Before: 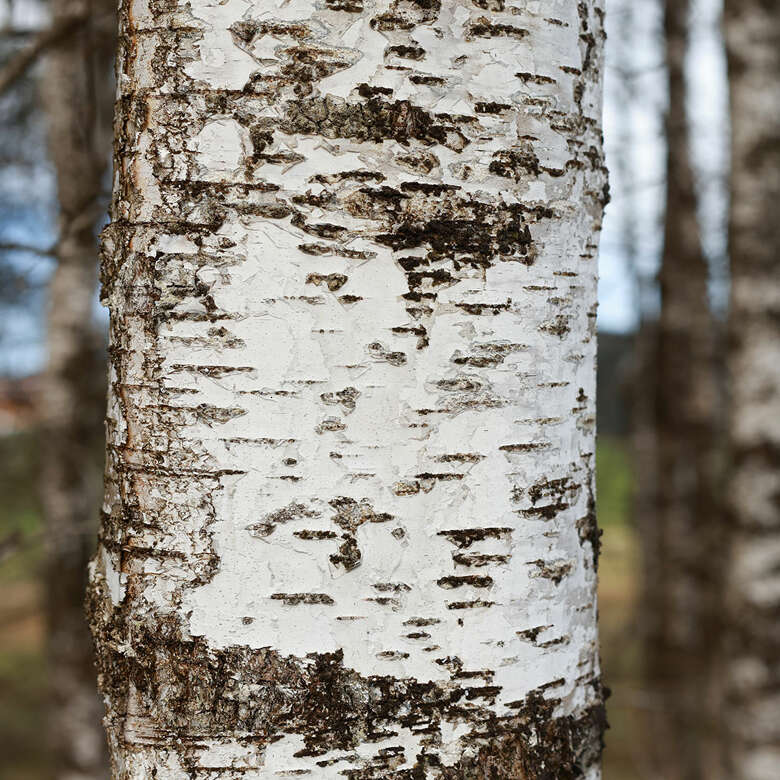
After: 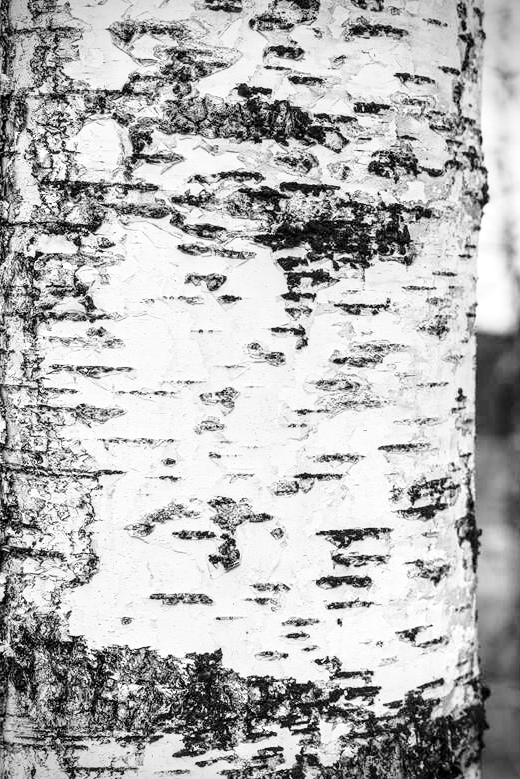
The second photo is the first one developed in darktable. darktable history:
crop and rotate: left 15.546%, right 17.787%
monochrome: on, module defaults
local contrast: detail 140%
base curve: curves: ch0 [(0, 0) (0.028, 0.03) (0.121, 0.232) (0.46, 0.748) (0.859, 0.968) (1, 1)], preserve colors none
vignetting: dithering 8-bit output, unbound false
